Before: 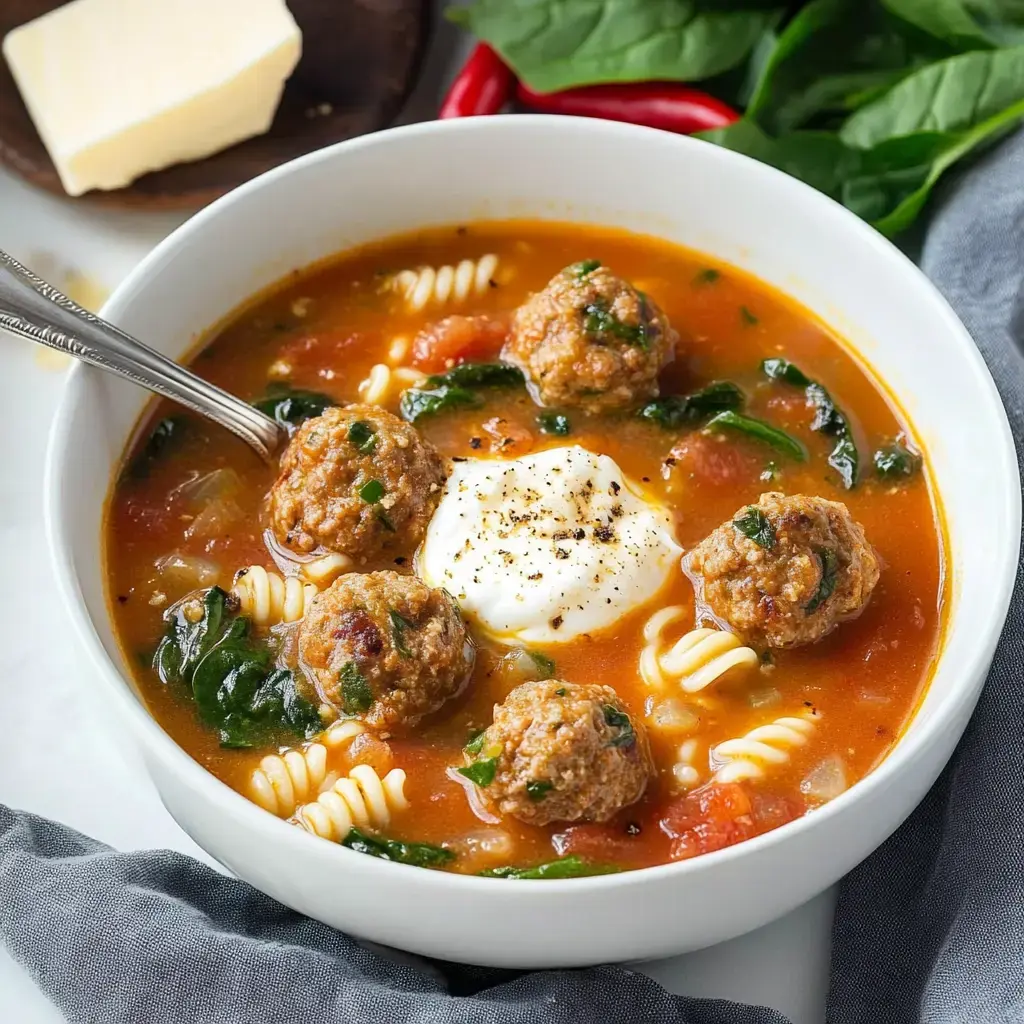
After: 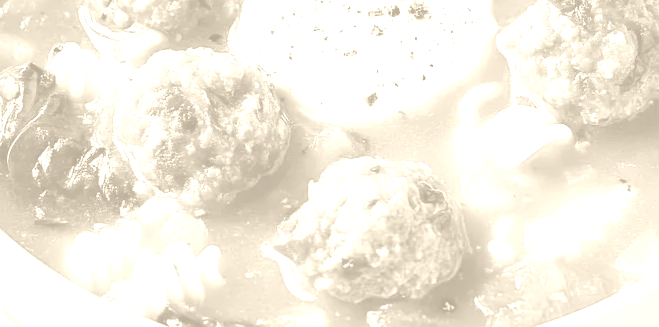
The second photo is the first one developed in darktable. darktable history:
crop: left 18.091%, top 51.13%, right 17.525%, bottom 16.85%
colorize: hue 36°, saturation 71%, lightness 80.79%
tone curve: curves: ch0 [(0, 0.036) (0.119, 0.115) (0.466, 0.498) (0.715, 0.767) (0.817, 0.865) (1, 0.998)]; ch1 [(0, 0) (0.377, 0.424) (0.442, 0.491) (0.487, 0.502) (0.514, 0.512) (0.536, 0.577) (0.66, 0.724) (1, 1)]; ch2 [(0, 0) (0.38, 0.405) (0.463, 0.443) (0.492, 0.486) (0.526, 0.541) (0.578, 0.598) (1, 1)], color space Lab, independent channels, preserve colors none
color balance rgb: perceptual saturation grading › global saturation 30%, global vibrance 20%
